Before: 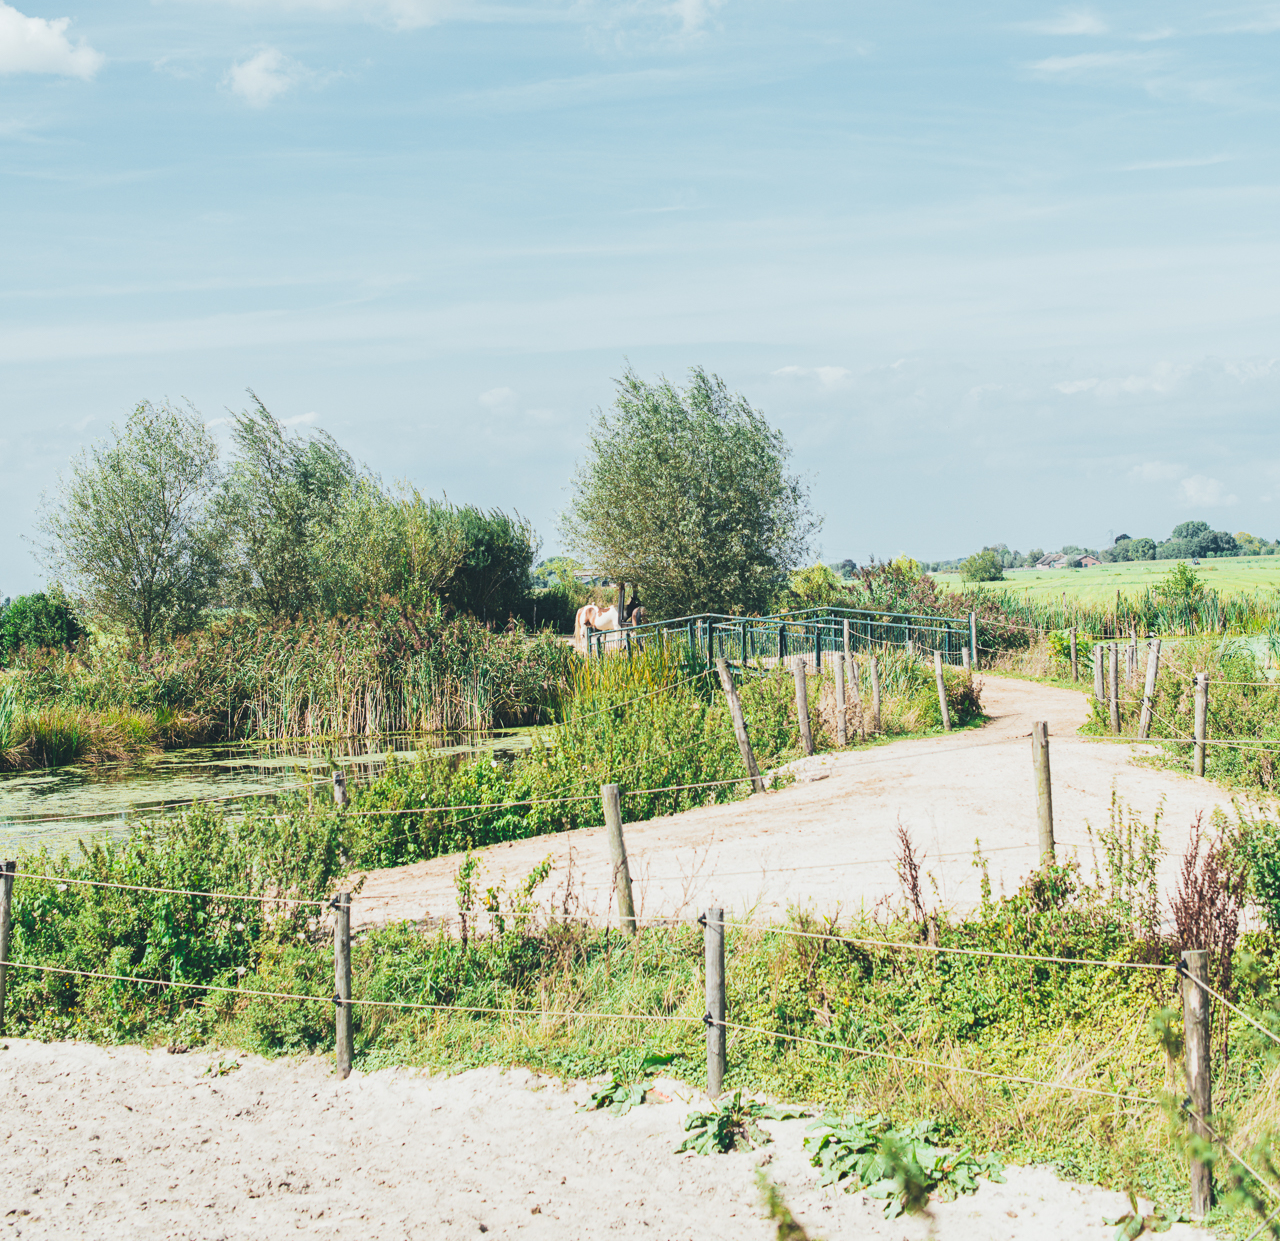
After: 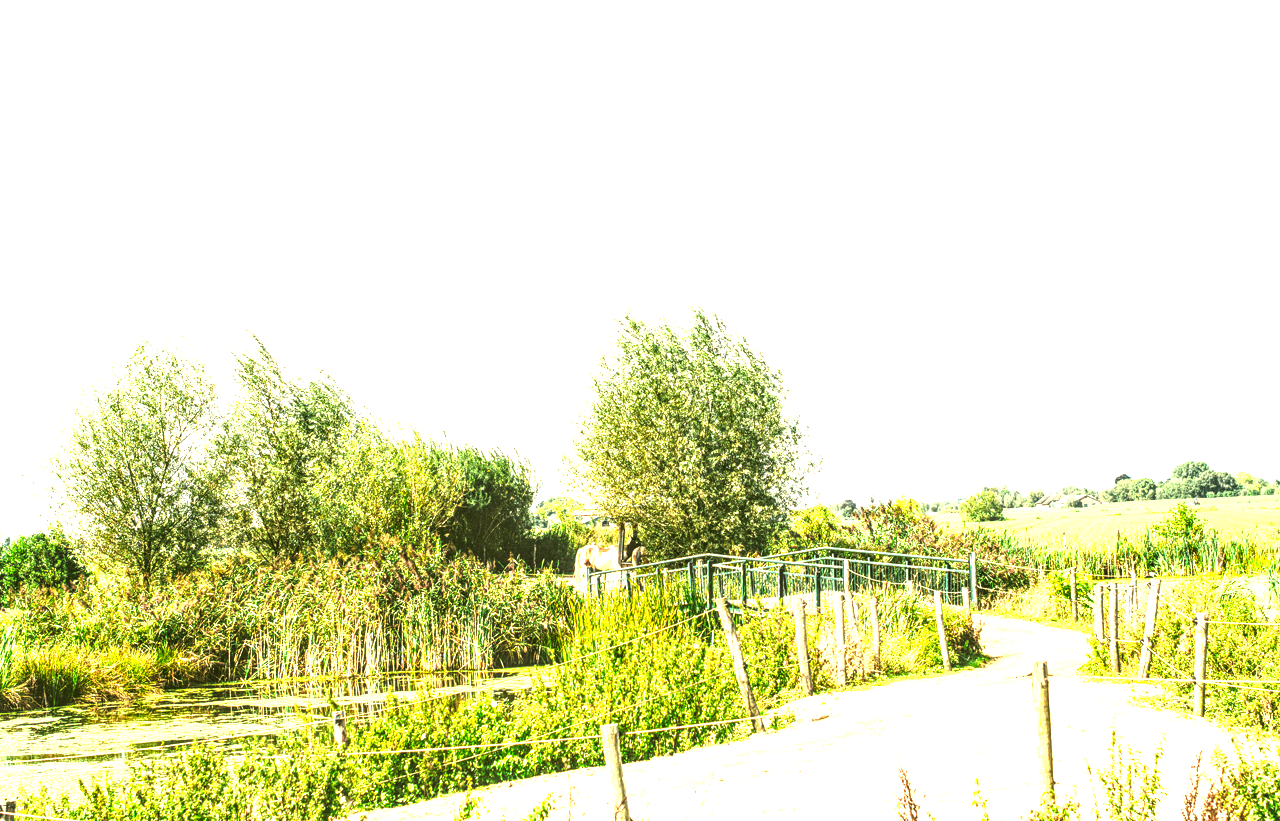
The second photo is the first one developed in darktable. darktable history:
local contrast: detail 160%
exposure: black level correction -0.002, exposure 1.356 EV, compensate highlight preservation false
crop and rotate: top 4.876%, bottom 28.899%
color correction: highlights a* 0.182, highlights b* 28.99, shadows a* -0.304, shadows b* 21.33
